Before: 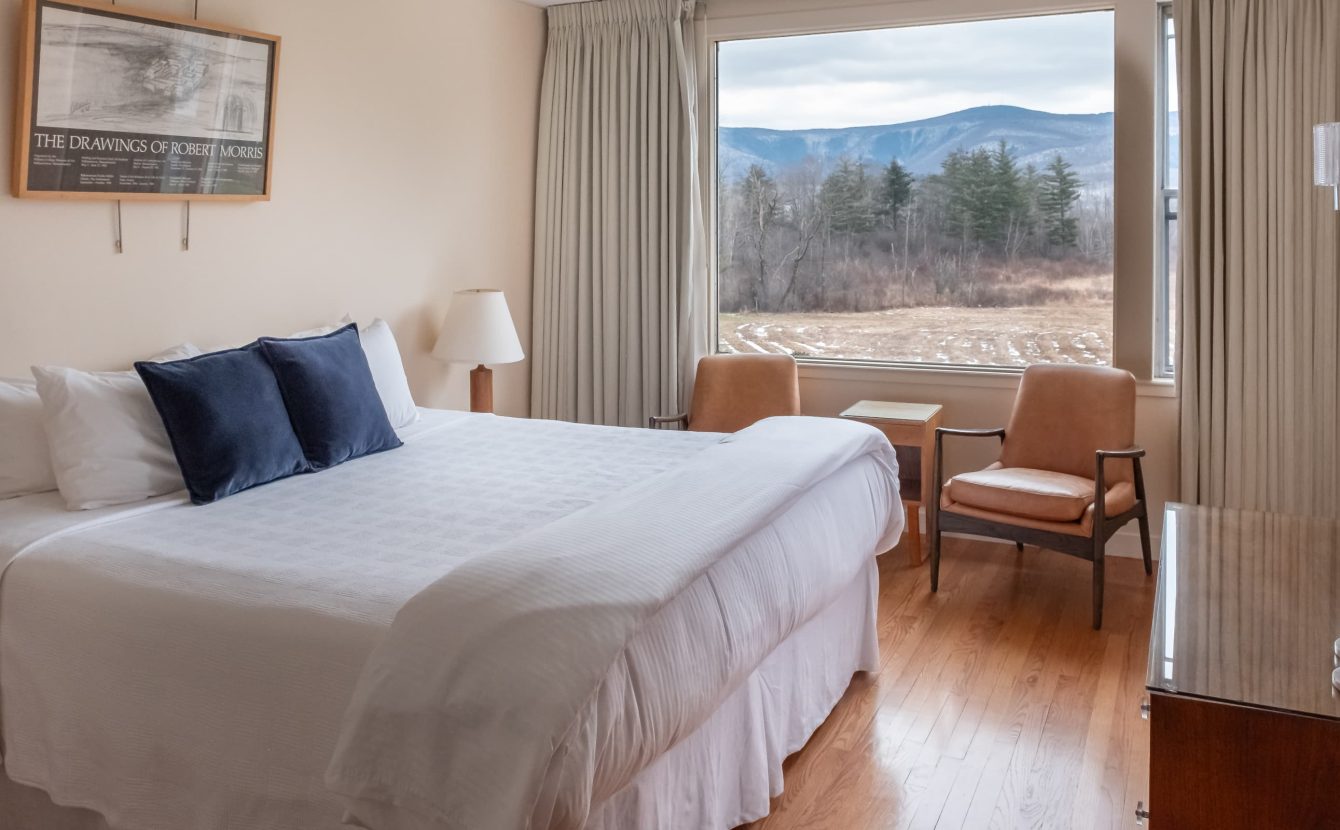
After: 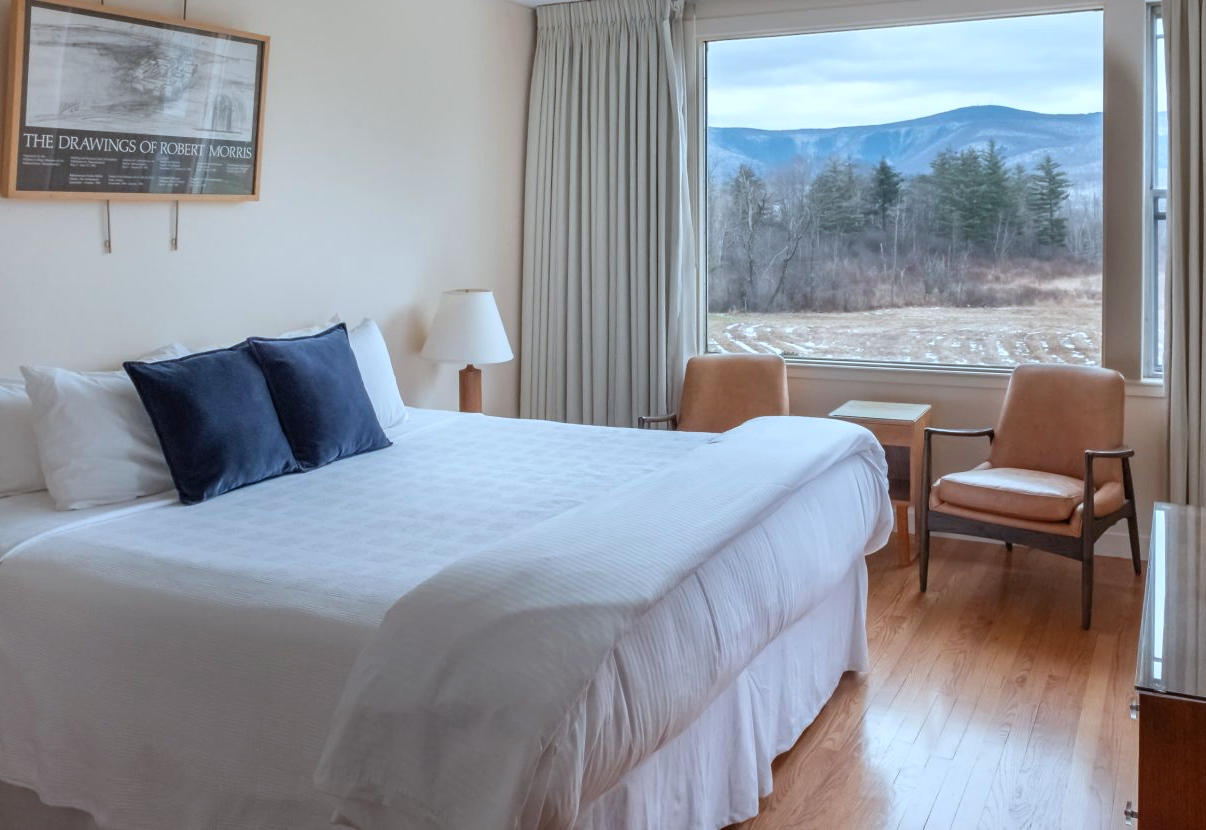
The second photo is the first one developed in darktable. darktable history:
color calibration: illuminant F (fluorescent), F source F9 (Cool White Deluxe 4150 K) – high CRI, x 0.374, y 0.373, temperature 4162.14 K
crop and rotate: left 0.923%, right 9.049%
